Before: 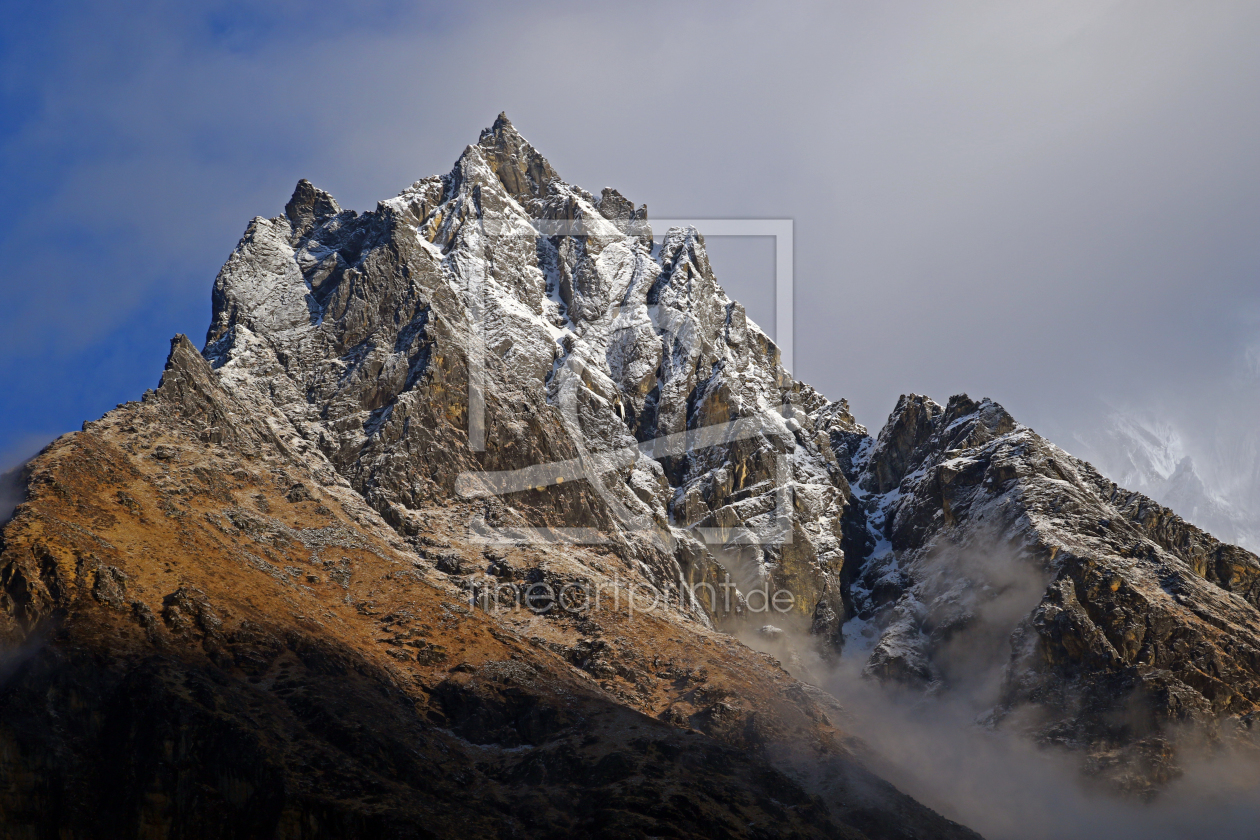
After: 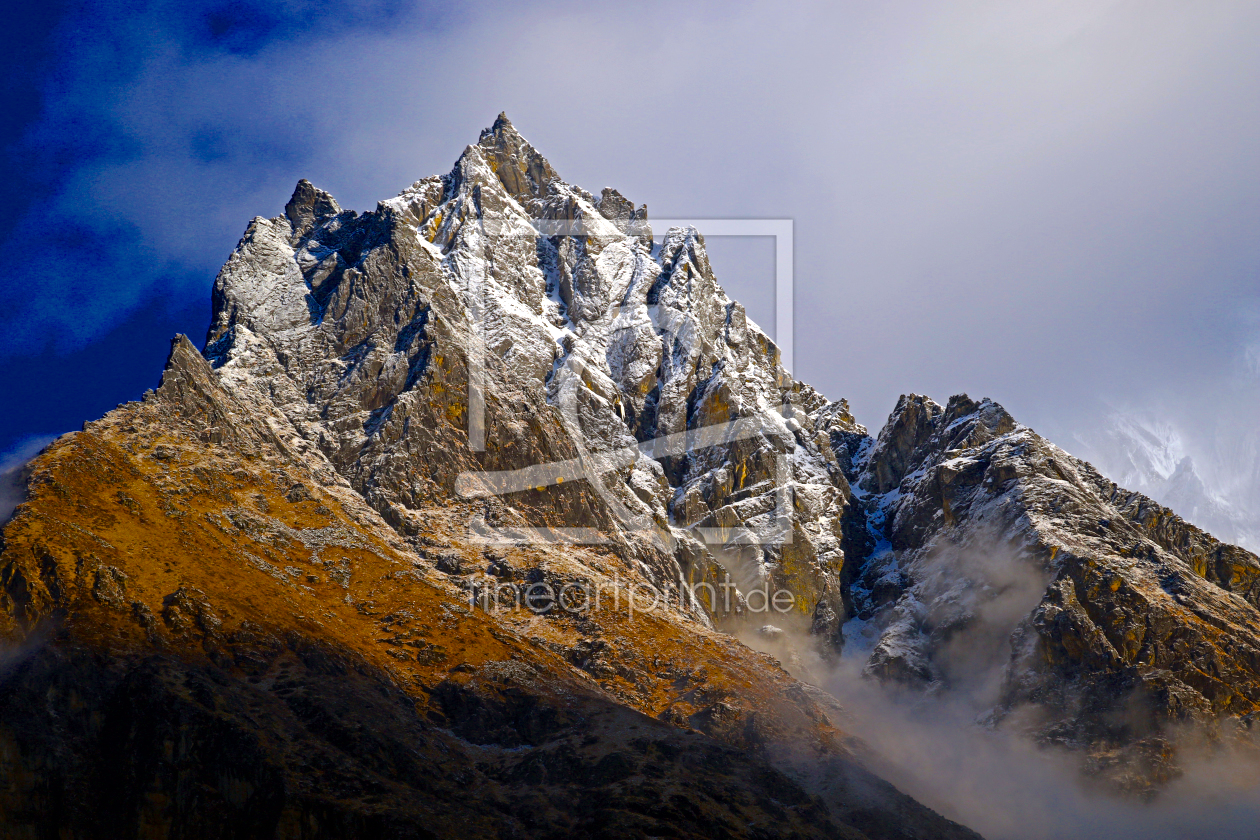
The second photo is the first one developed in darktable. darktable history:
color correction: highlights a* 0.019, highlights b* -0.385
exposure: exposure 0.296 EV, compensate highlight preservation false
color balance rgb: highlights gain › chroma 0.159%, highlights gain › hue 329.74°, perceptual saturation grading › global saturation 40.792%, global vibrance 15.826%, saturation formula JzAzBz (2021)
